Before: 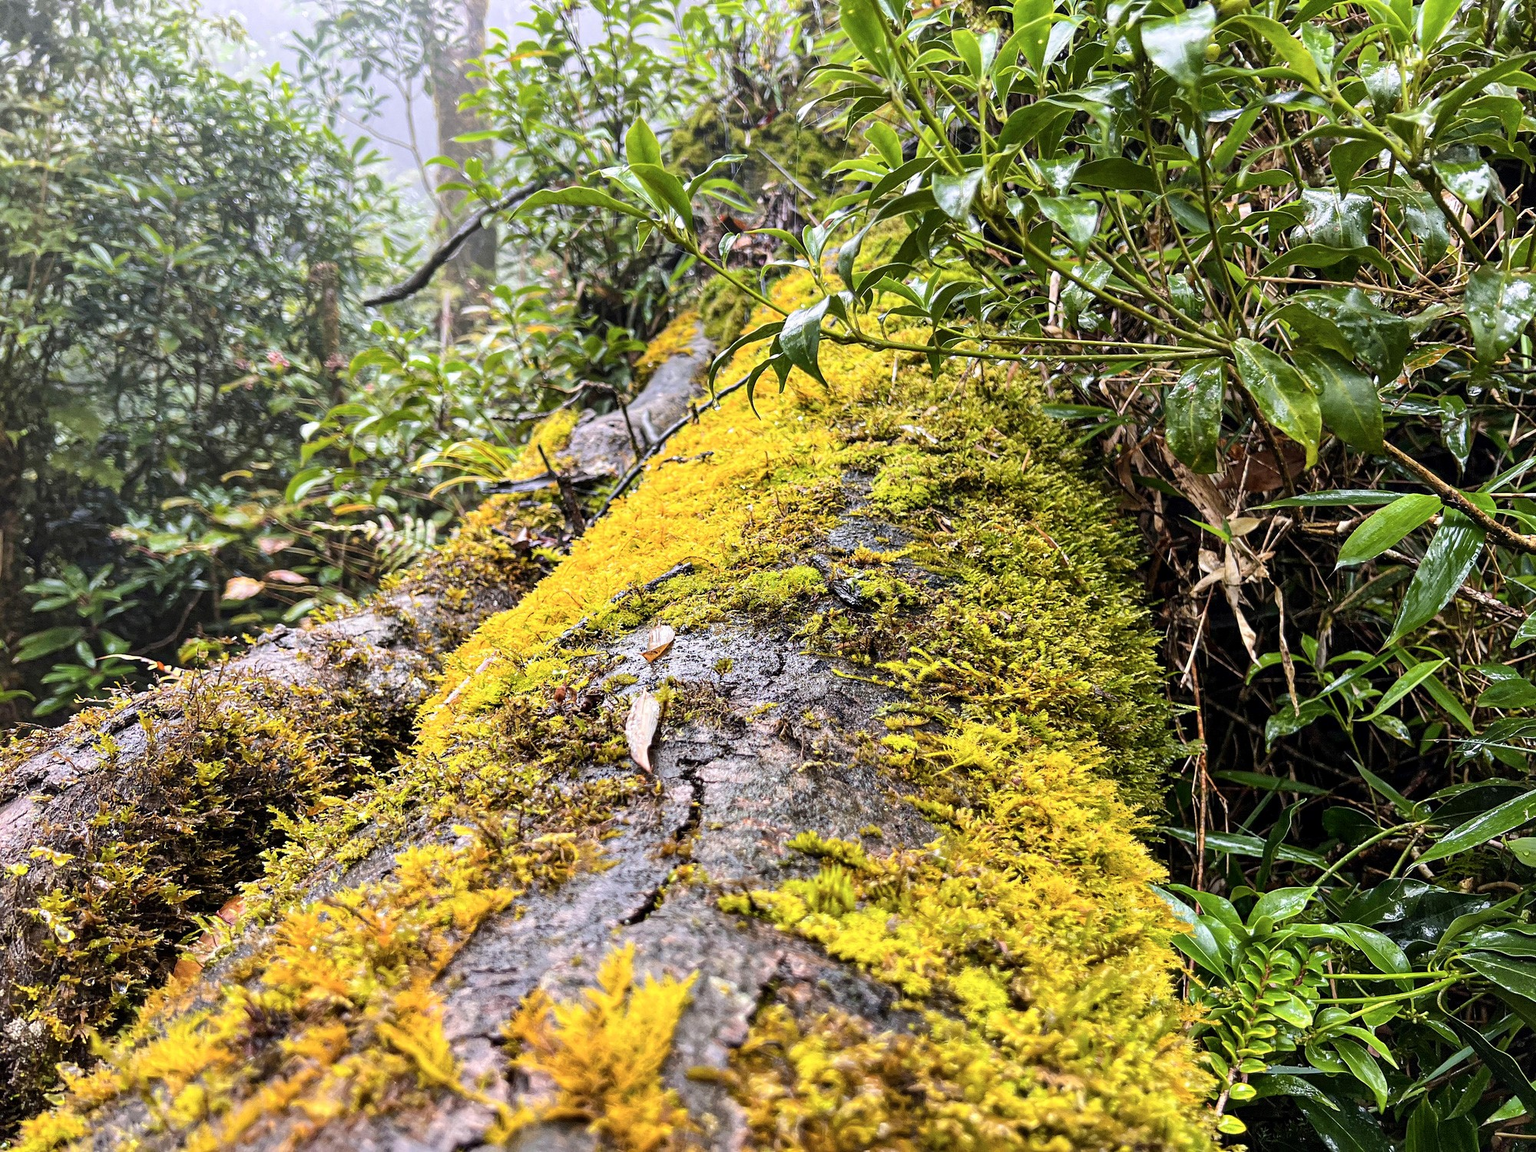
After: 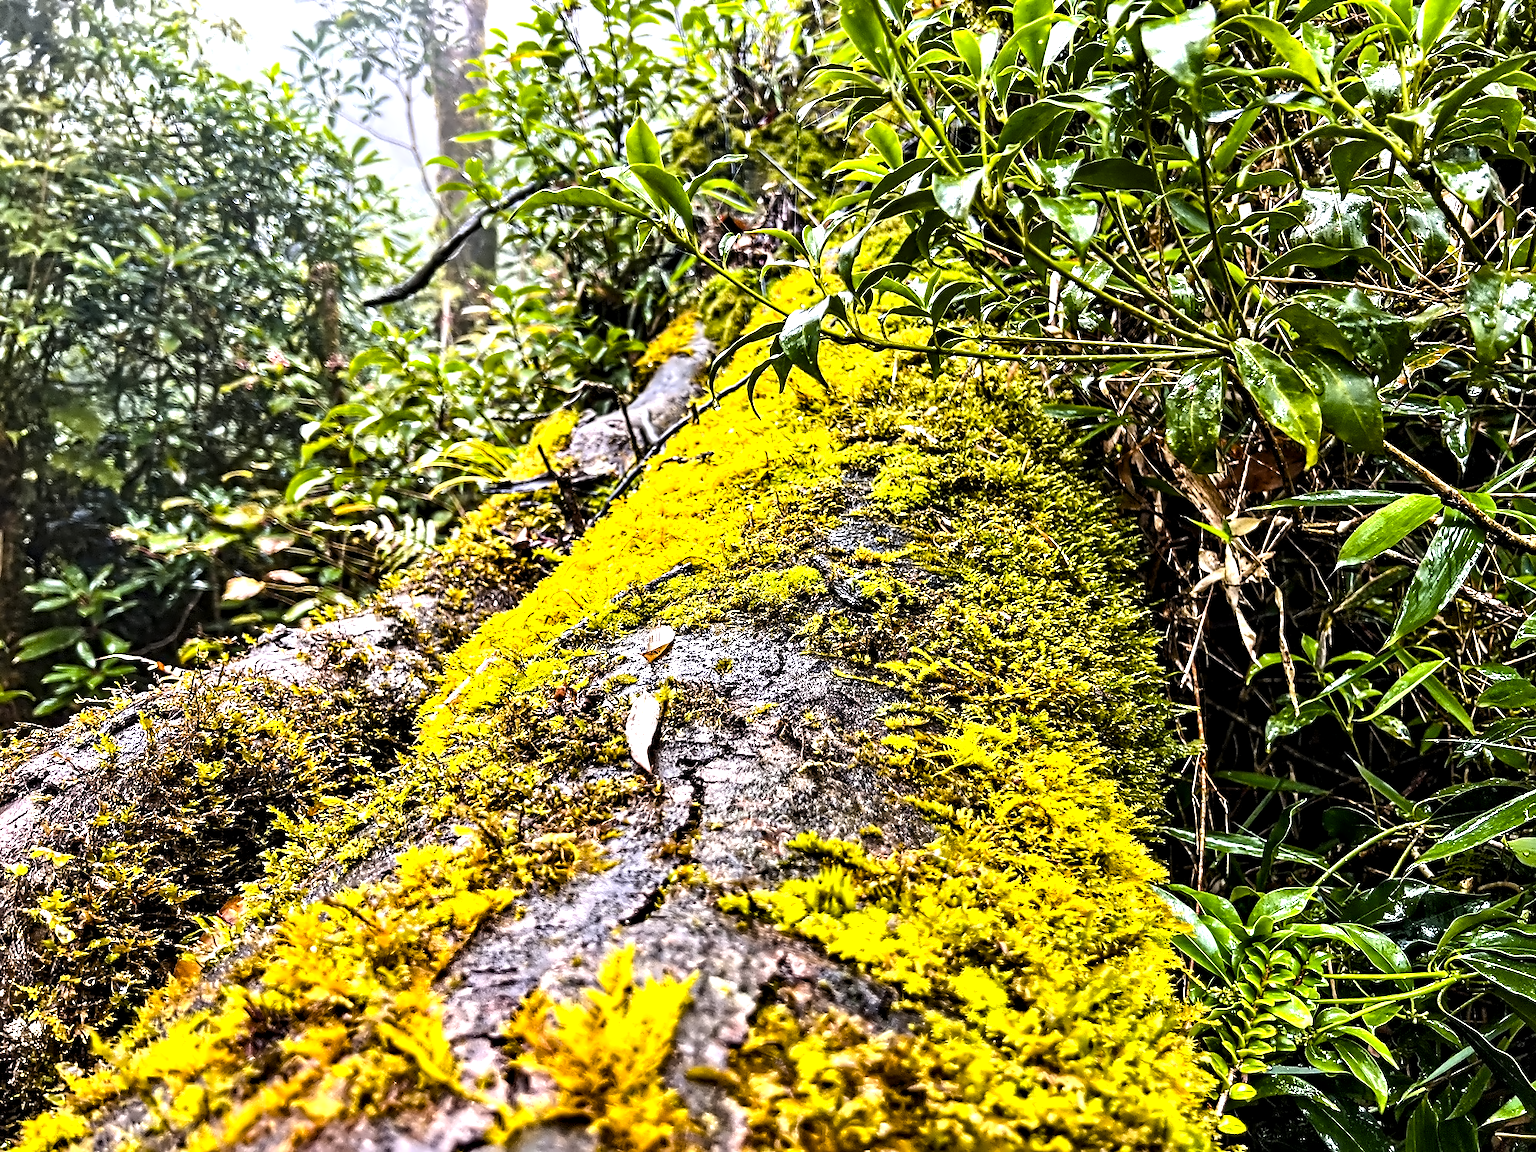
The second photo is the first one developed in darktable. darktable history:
color balance rgb: linear chroma grading › global chroma 16.62%, perceptual saturation grading › highlights -8.63%, perceptual saturation grading › mid-tones 18.66%, perceptual saturation grading › shadows 28.49%, perceptual brilliance grading › highlights 14.22%, perceptual brilliance grading › shadows -18.96%, global vibrance 27.71%
contrast equalizer: octaves 7, y [[0.5, 0.542, 0.583, 0.625, 0.667, 0.708], [0.5 ×6], [0.5 ×6], [0, 0.033, 0.067, 0.1, 0.133, 0.167], [0, 0.05, 0.1, 0.15, 0.2, 0.25]]
